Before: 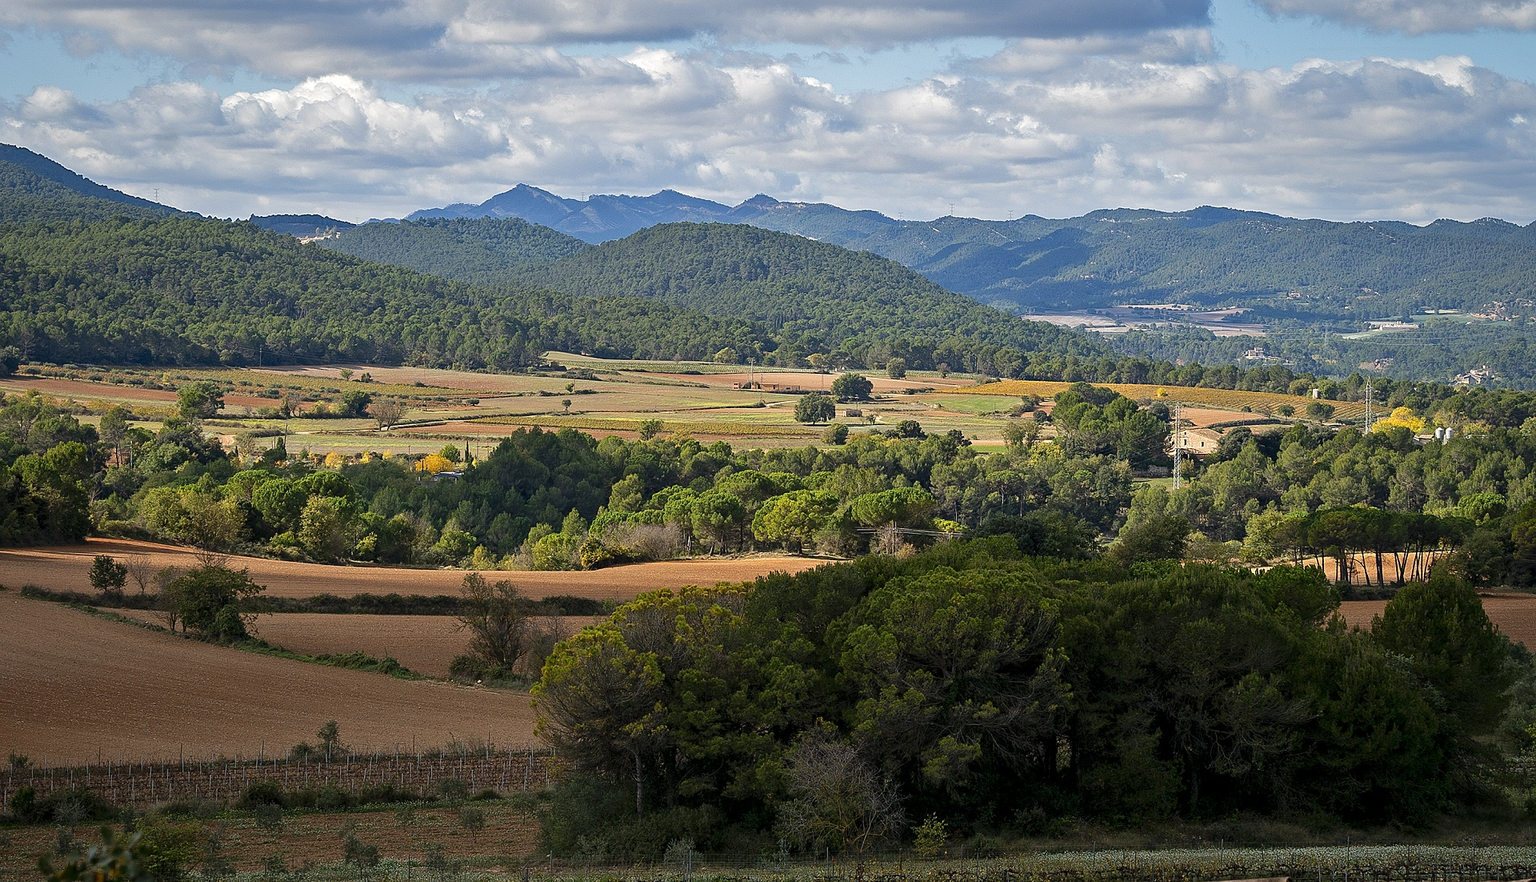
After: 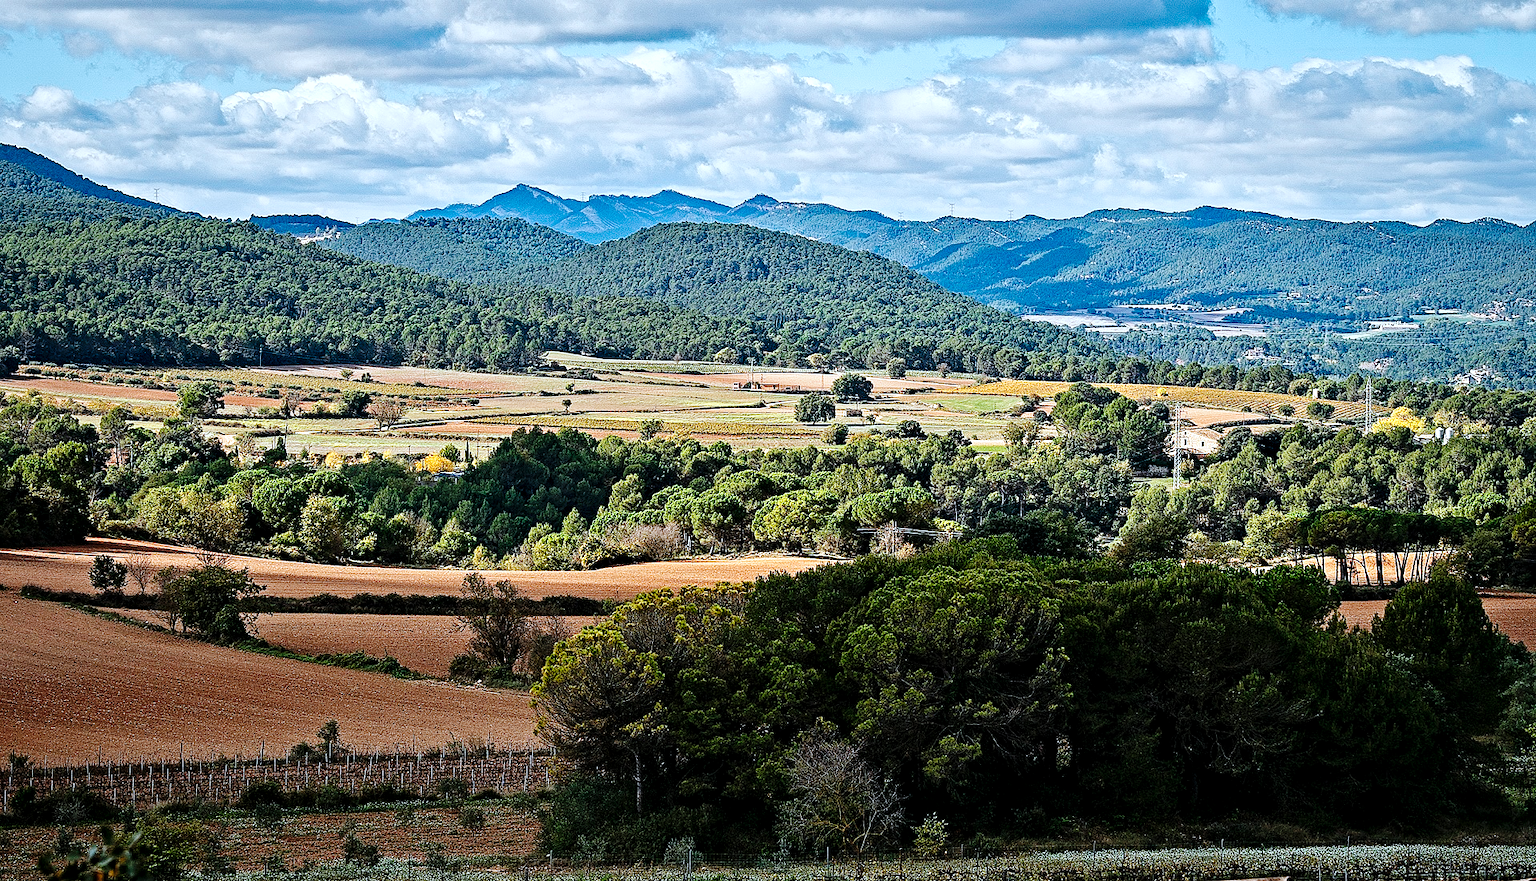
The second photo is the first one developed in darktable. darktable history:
contrast equalizer: y [[0.506, 0.531, 0.562, 0.606, 0.638, 0.669], [0.5 ×6], [0.5 ×6], [0 ×6], [0 ×6]]
base curve: curves: ch0 [(0, 0) (0.036, 0.025) (0.121, 0.166) (0.206, 0.329) (0.605, 0.79) (1, 1)], preserve colors none
color correction: highlights a* -3.86, highlights b* -10.96
